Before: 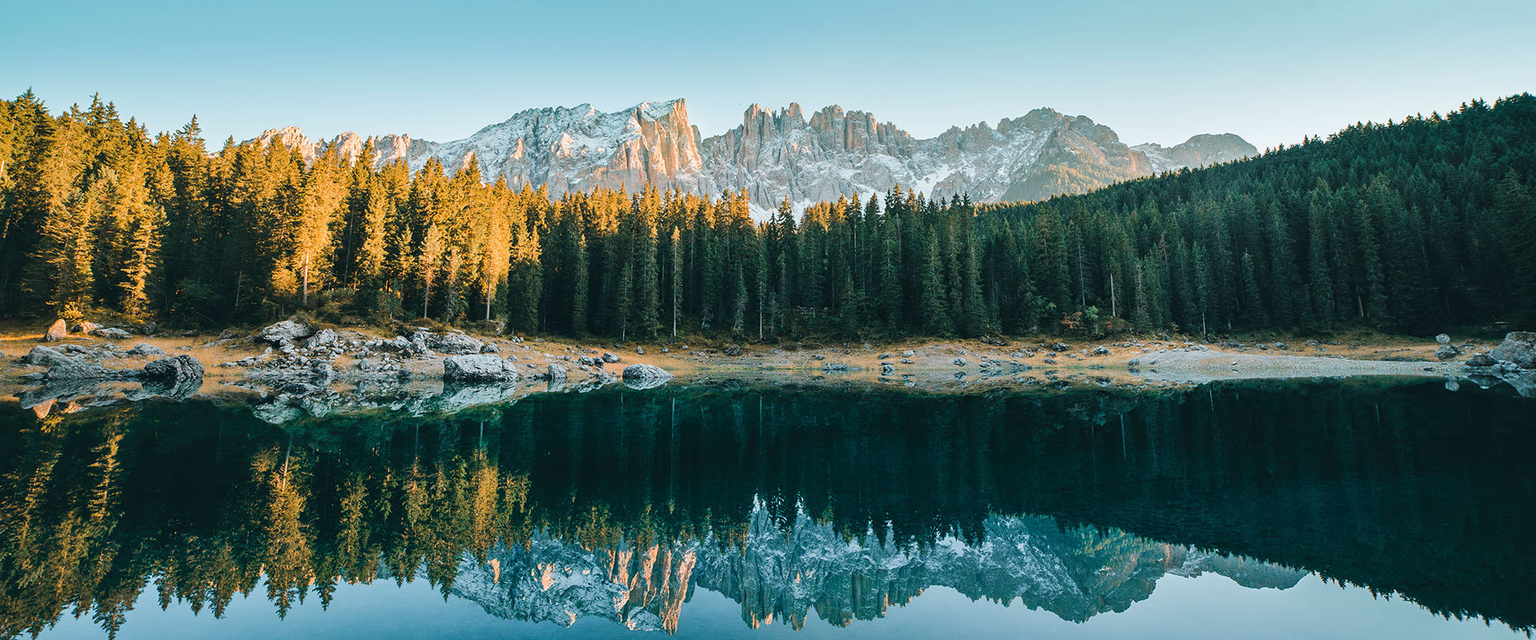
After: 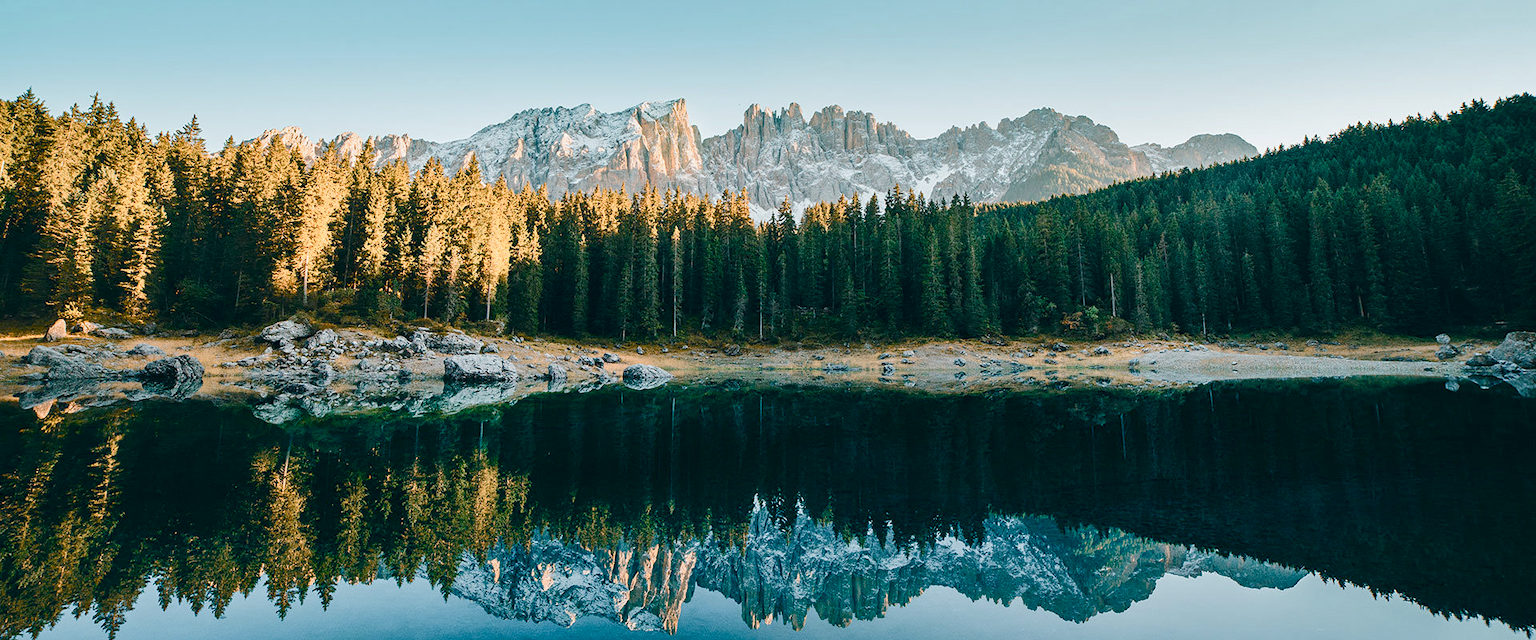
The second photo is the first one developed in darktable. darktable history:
color balance rgb: perceptual saturation grading › global saturation 20%, perceptual saturation grading › highlights -50.067%, perceptual saturation grading › shadows 30.095%, perceptual brilliance grading › global brilliance 2.155%, perceptual brilliance grading › highlights -3.989%, global vibrance 7.095%, saturation formula JzAzBz (2021)
